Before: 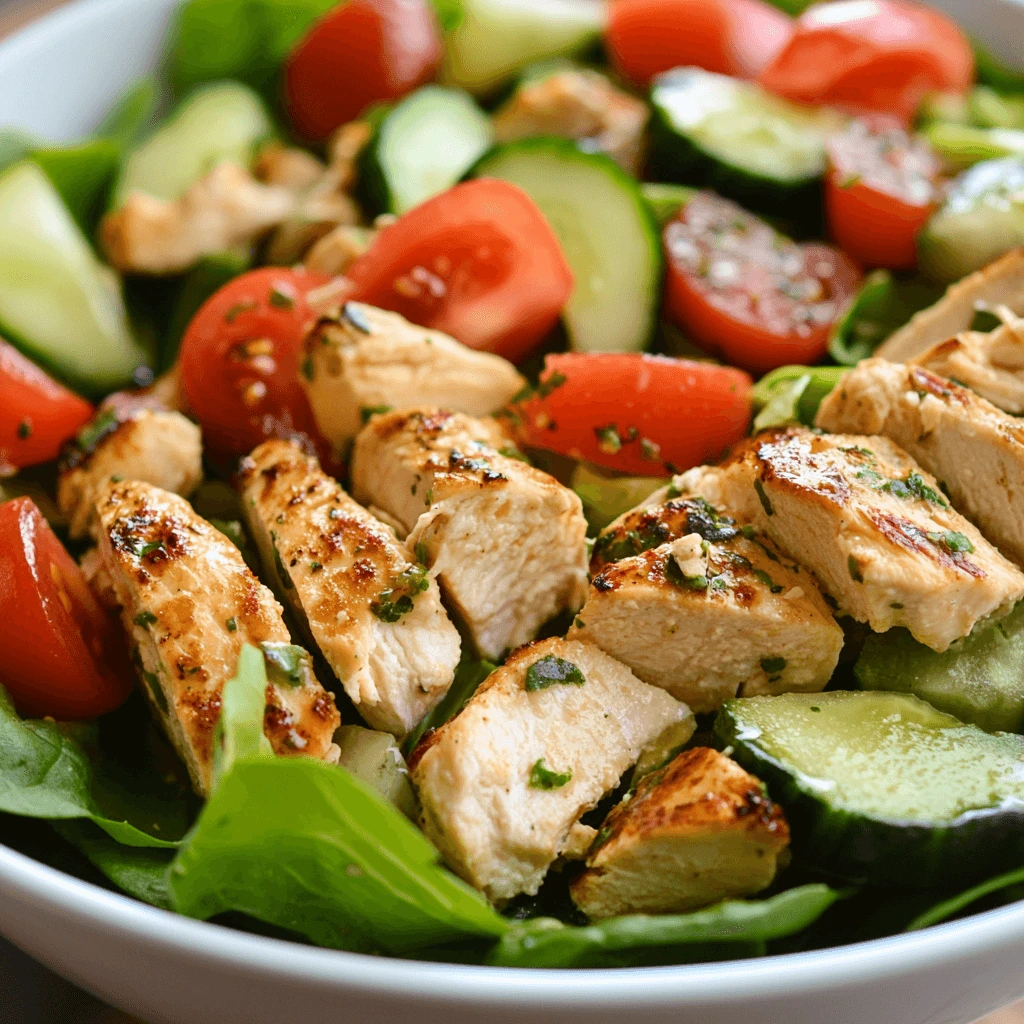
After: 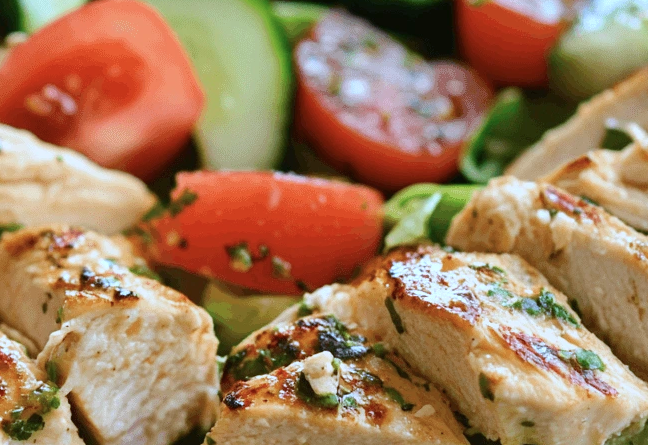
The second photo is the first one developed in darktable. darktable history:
crop: left 36.105%, top 17.833%, right 0.554%, bottom 38.639%
color calibration: illuminant custom, x 0.388, y 0.387, temperature 3806.62 K
